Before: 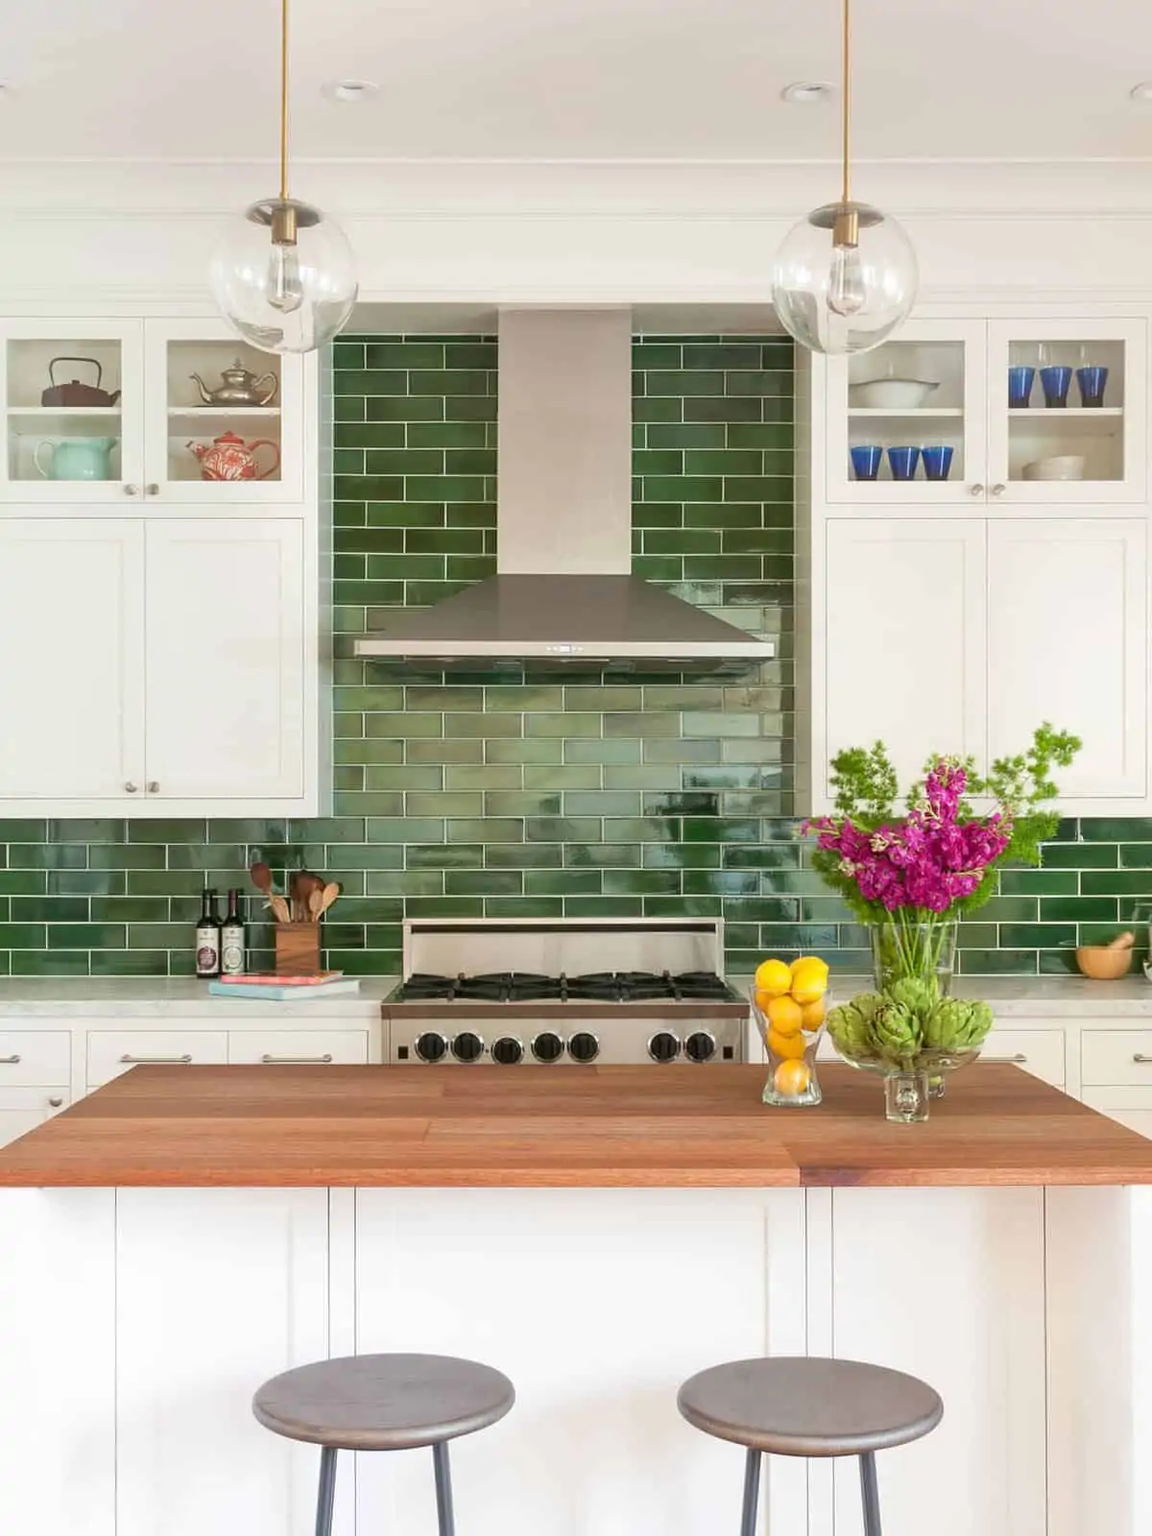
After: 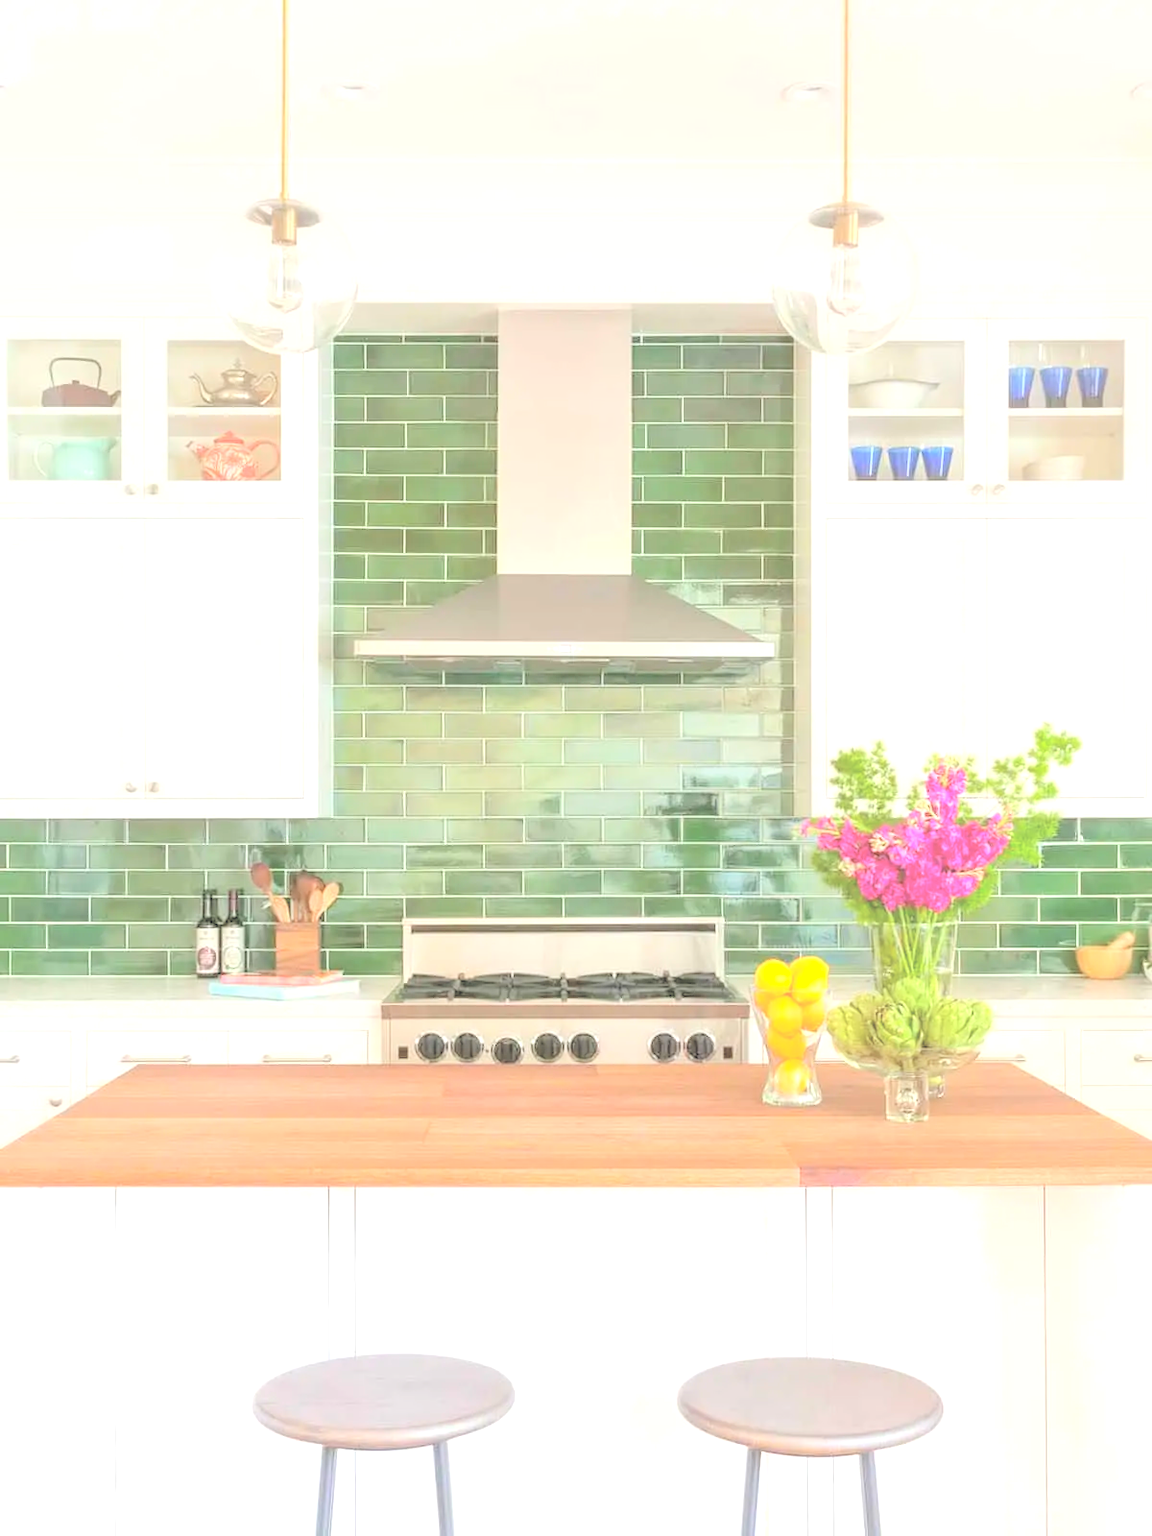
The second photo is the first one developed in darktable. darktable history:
contrast brightness saturation: brightness 1
local contrast: on, module defaults
exposure: black level correction 0, exposure 0.7 EV, compensate highlight preservation false
